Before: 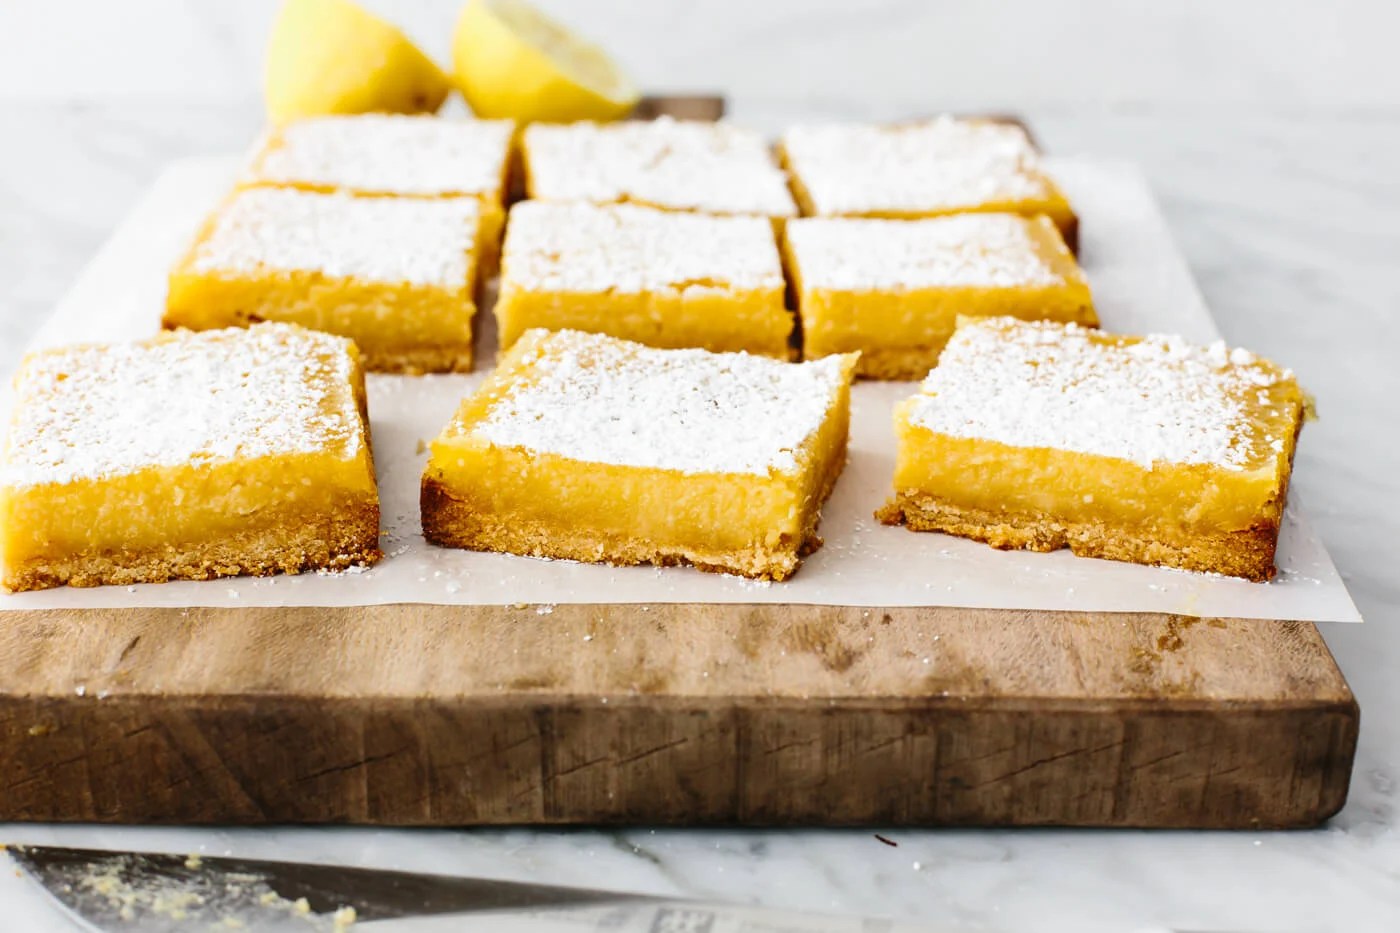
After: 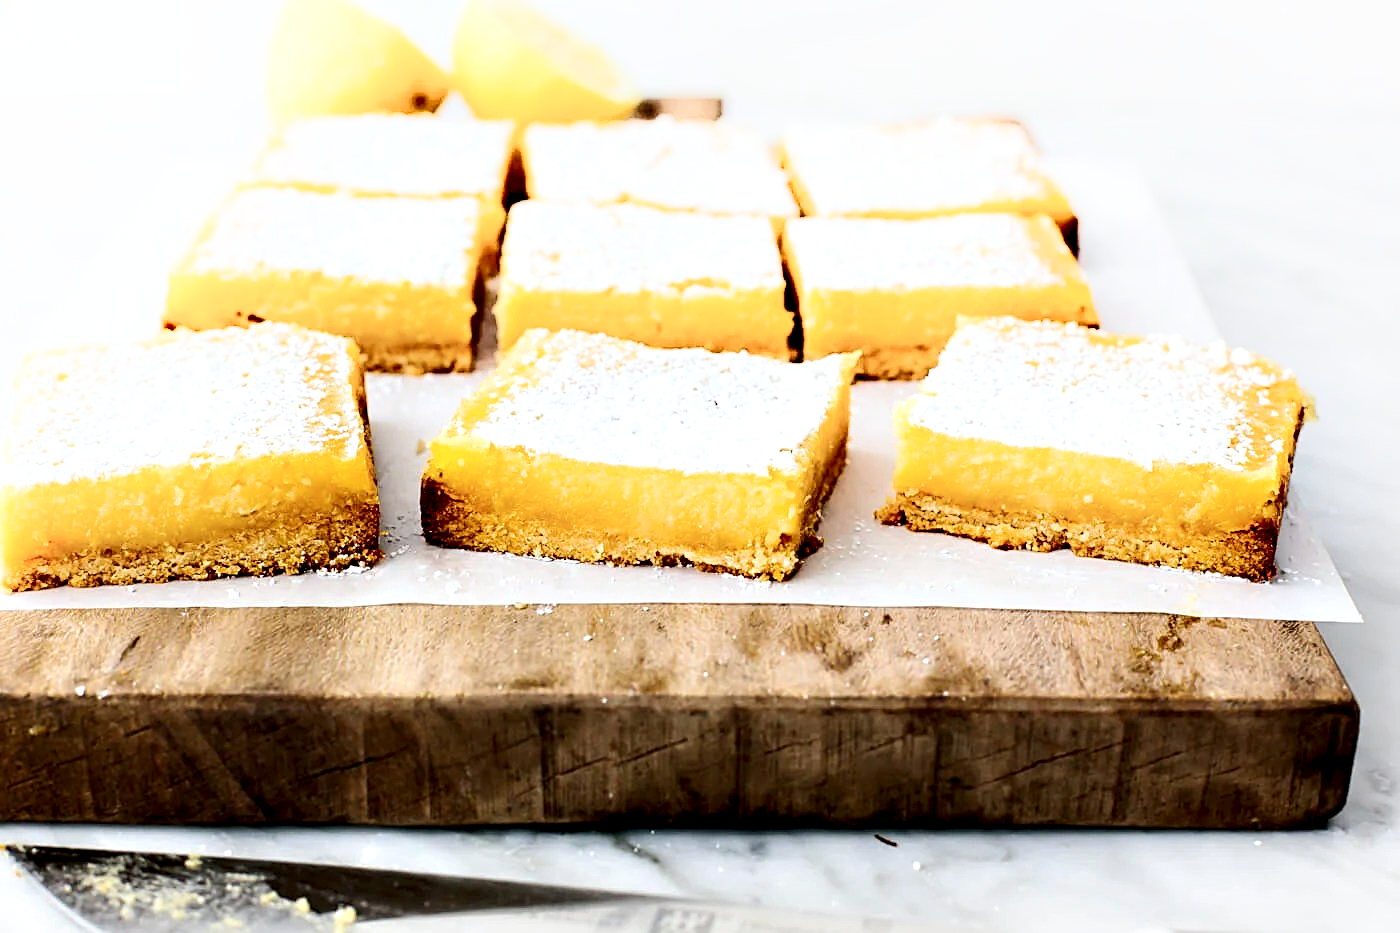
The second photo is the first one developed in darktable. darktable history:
contrast equalizer: octaves 7, y [[0.6 ×6], [0.55 ×6], [0 ×6], [0 ×6], [0 ×6]]
sharpen: on, module defaults
shadows and highlights: highlights 70.7, soften with gaussian
